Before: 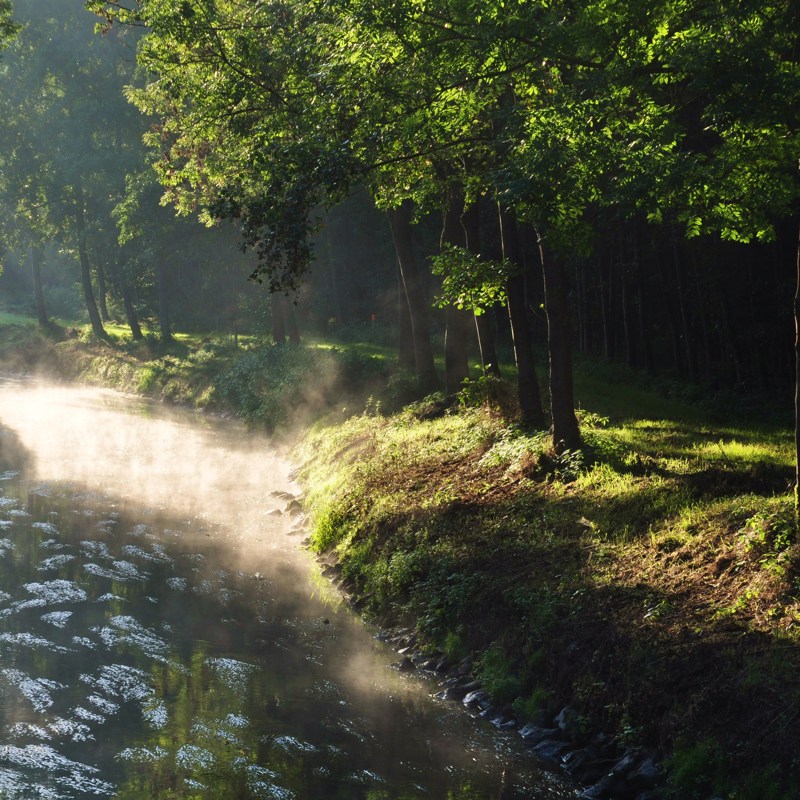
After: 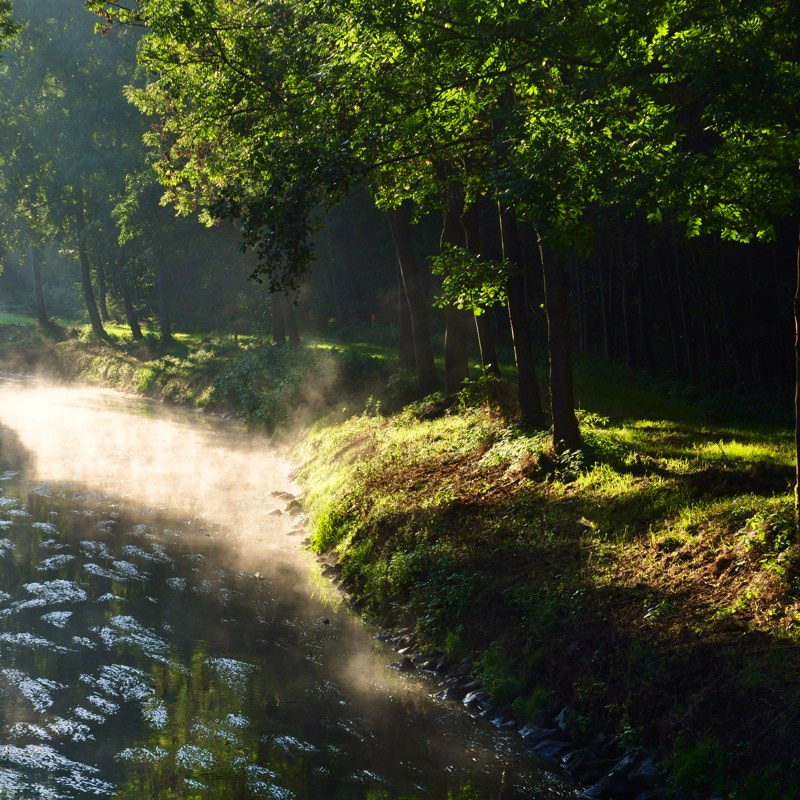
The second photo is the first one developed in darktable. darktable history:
contrast brightness saturation: contrast 0.126, brightness -0.052, saturation 0.16
